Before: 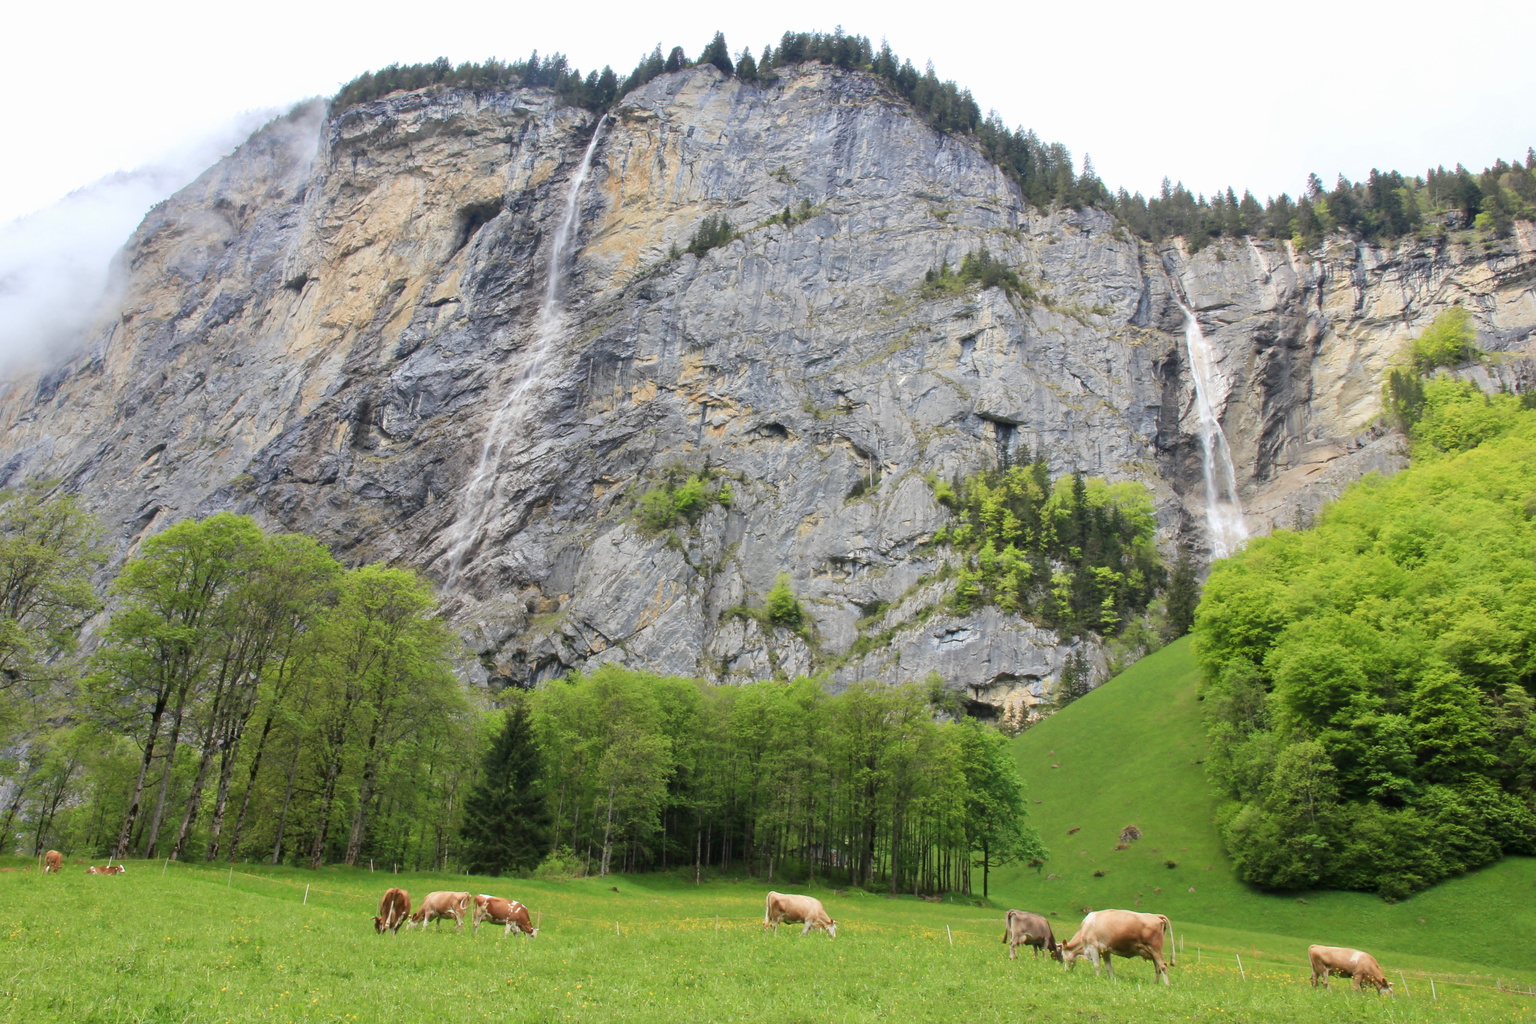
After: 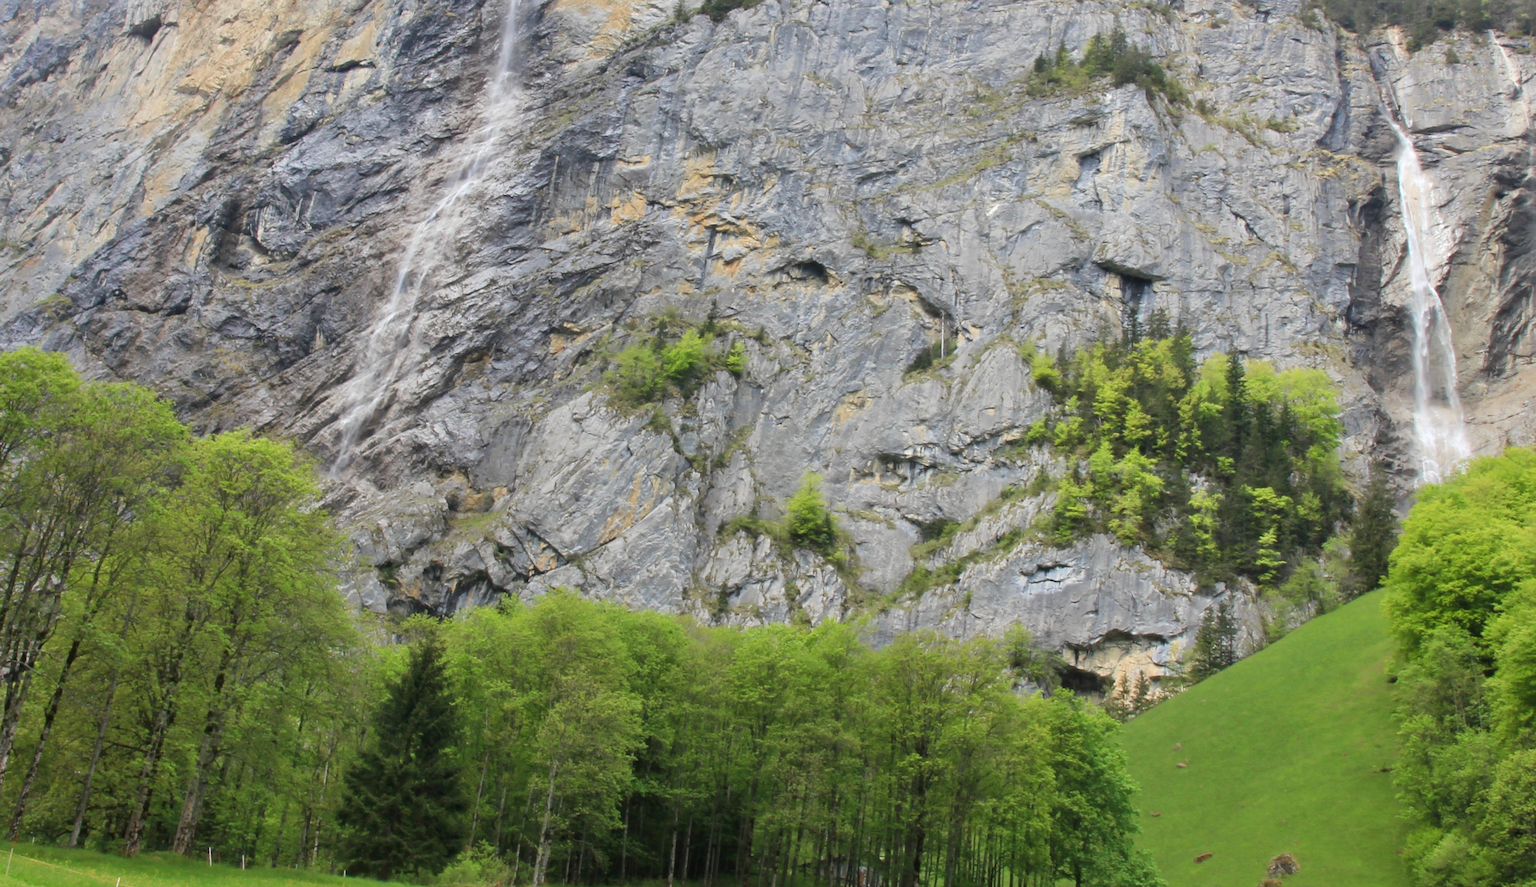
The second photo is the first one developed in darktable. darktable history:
rotate and perspective: rotation -0.45°, automatic cropping original format, crop left 0.008, crop right 0.992, crop top 0.012, crop bottom 0.988
crop and rotate: angle -3.37°, left 9.79%, top 20.73%, right 12.42%, bottom 11.82%
